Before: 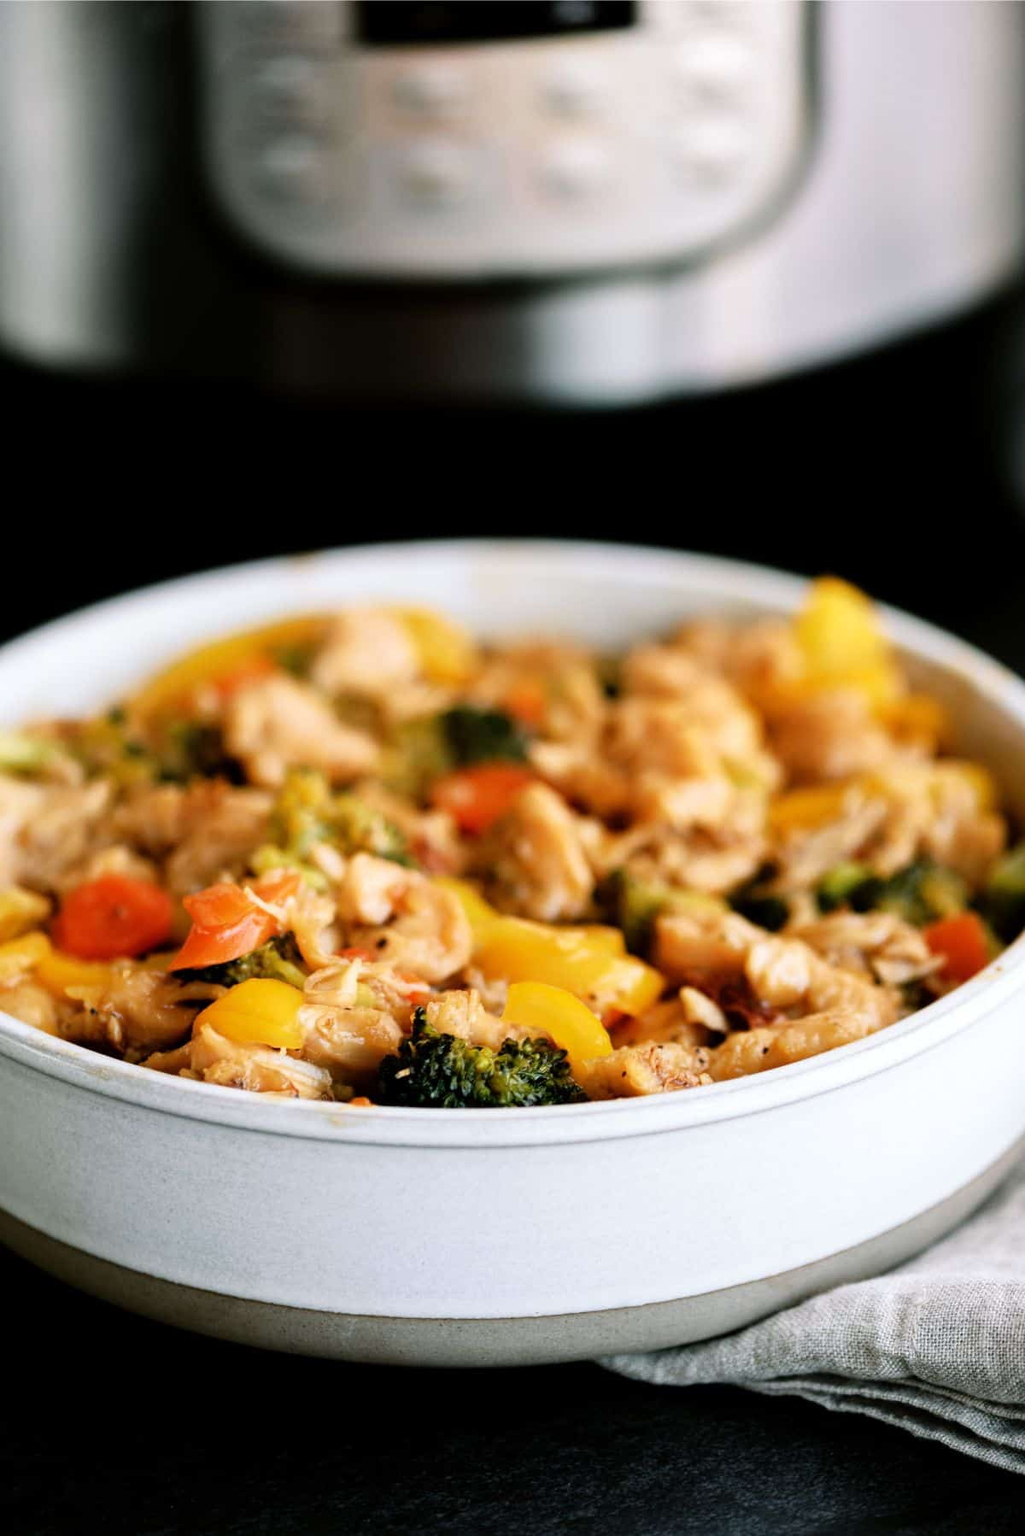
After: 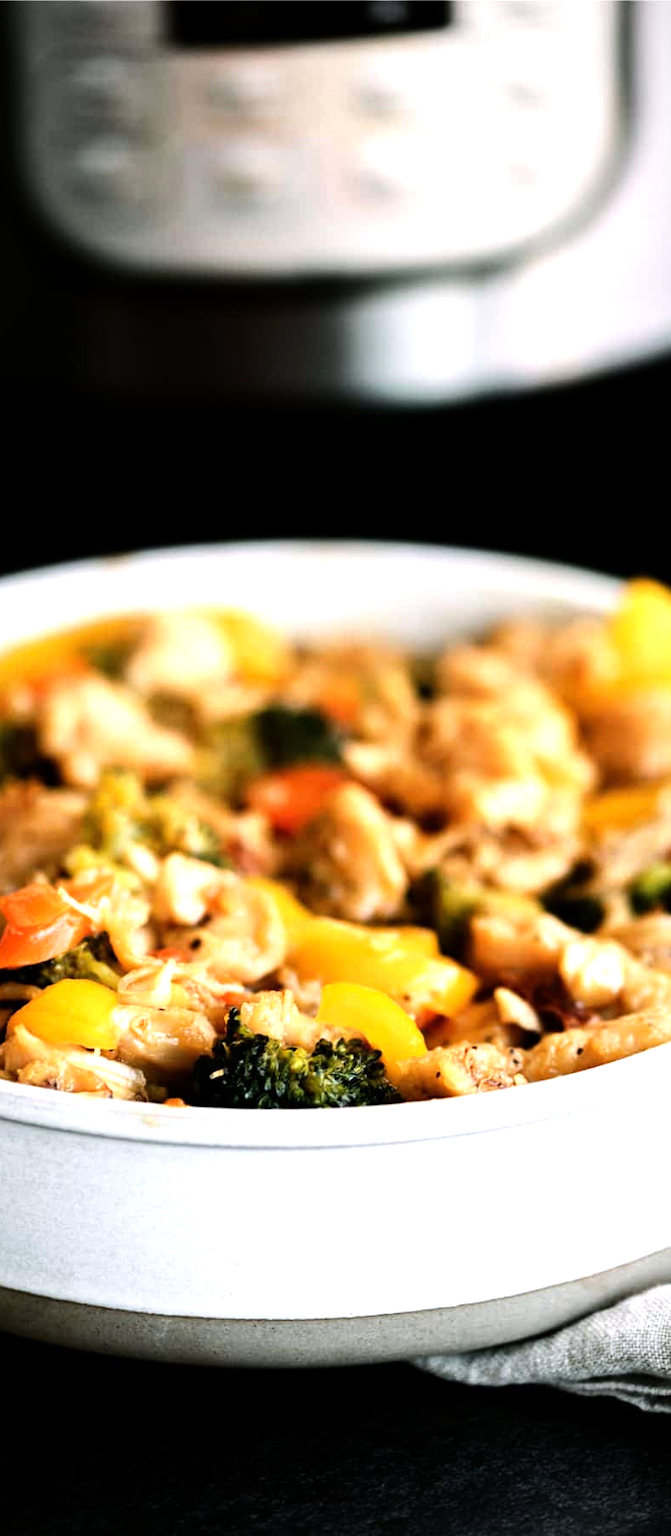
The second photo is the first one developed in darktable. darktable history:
vignetting: on, module defaults
tone equalizer: -8 EV -0.712 EV, -7 EV -0.714 EV, -6 EV -0.609 EV, -5 EV -0.361 EV, -3 EV 0.385 EV, -2 EV 0.6 EV, -1 EV 0.696 EV, +0 EV 0.776 EV, edges refinement/feathering 500, mask exposure compensation -1.57 EV, preserve details no
crop and rotate: left 18.237%, right 16.183%
